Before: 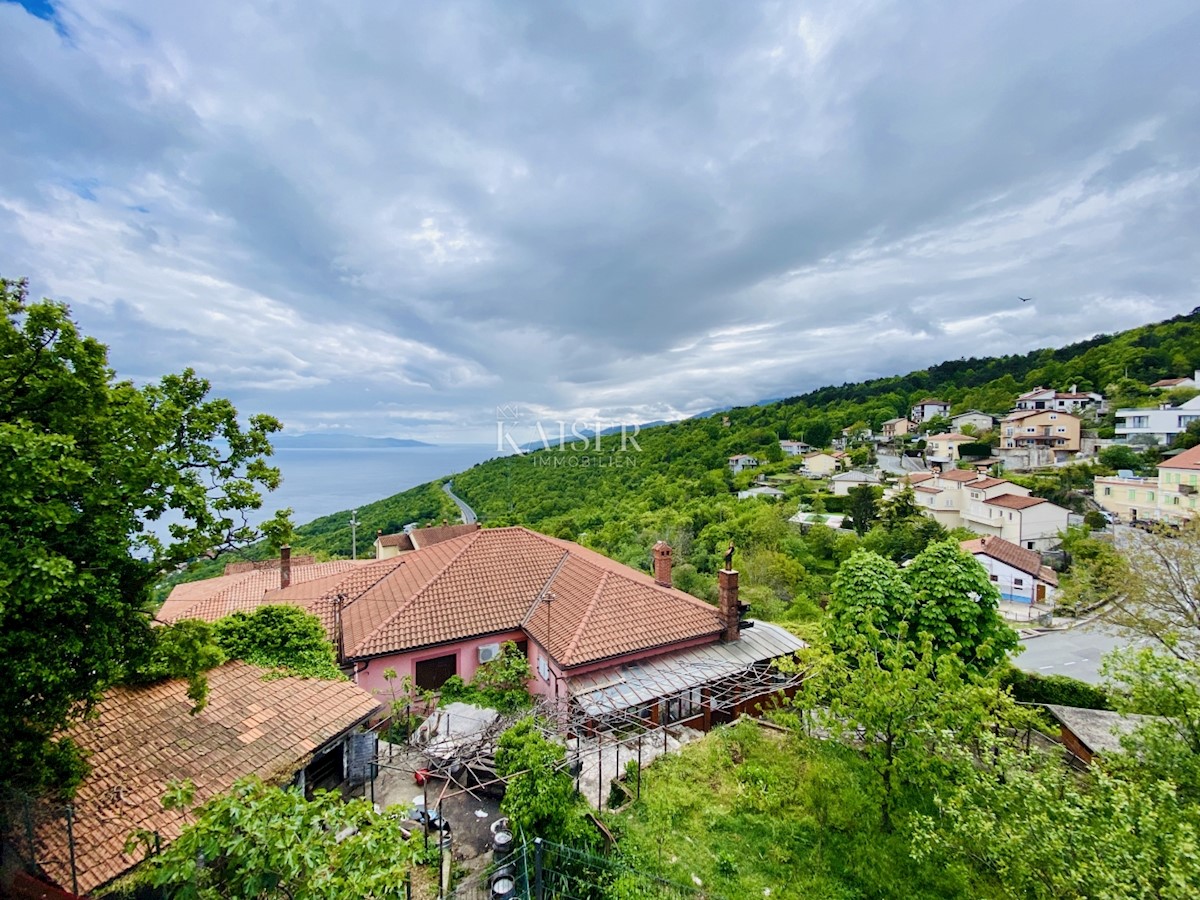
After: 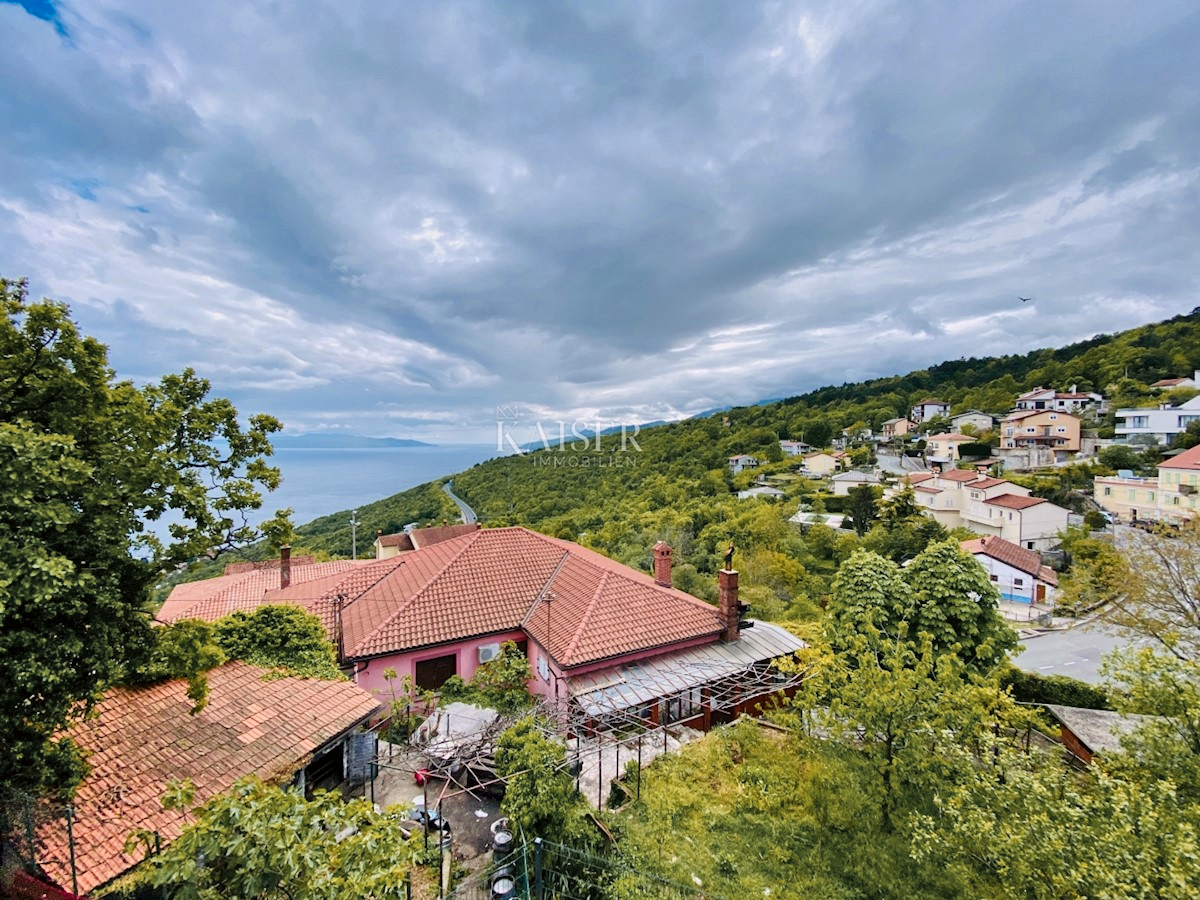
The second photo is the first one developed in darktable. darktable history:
color zones: curves: ch1 [(0.263, 0.53) (0.376, 0.287) (0.487, 0.512) (0.748, 0.547) (1, 0.513)]; ch2 [(0.262, 0.45) (0.751, 0.477)]
shadows and highlights: shadows 60.36, soften with gaussian
color correction: highlights a* 2.94, highlights b* -1.07, shadows a* -0.097, shadows b* 1.91, saturation 0.98
